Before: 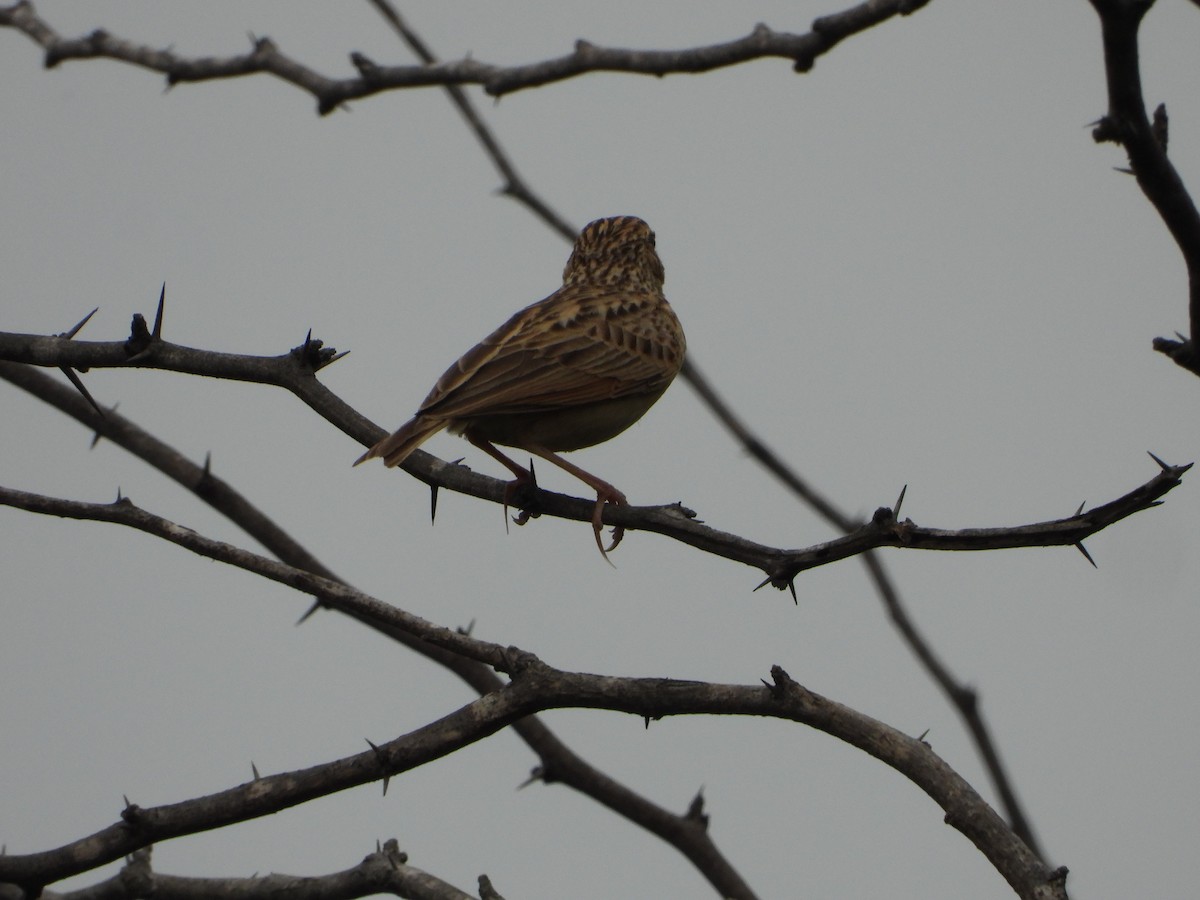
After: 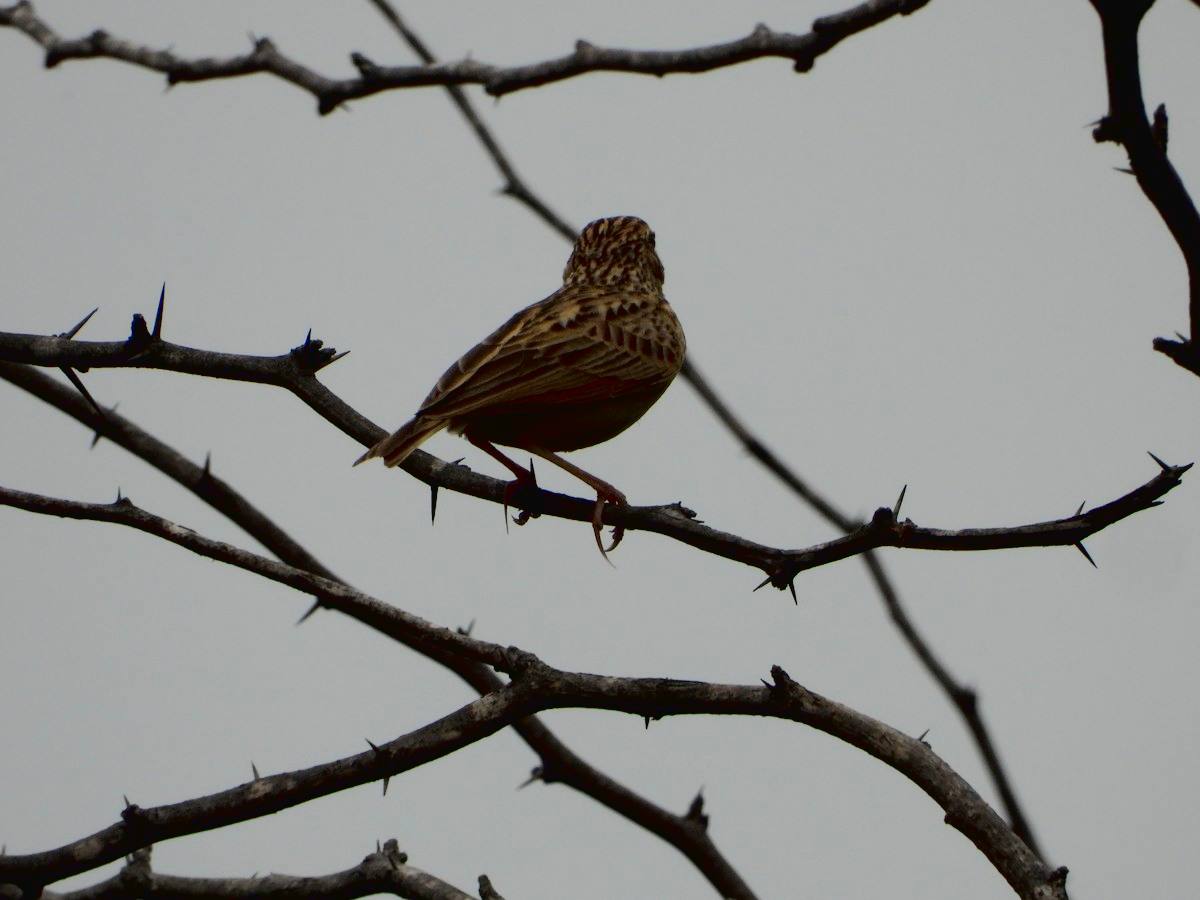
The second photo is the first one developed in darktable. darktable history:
tone curve: curves: ch0 [(0, 0.023) (0.037, 0.04) (0.131, 0.128) (0.304, 0.331) (0.504, 0.584) (0.616, 0.687) (0.704, 0.764) (0.808, 0.823) (1, 1)]; ch1 [(0, 0) (0.301, 0.3) (0.477, 0.472) (0.493, 0.497) (0.508, 0.501) (0.544, 0.541) (0.563, 0.565) (0.626, 0.66) (0.721, 0.776) (1, 1)]; ch2 [(0, 0) (0.249, 0.216) (0.349, 0.343) (0.424, 0.442) (0.476, 0.483) (0.502, 0.5) (0.517, 0.519) (0.532, 0.553) (0.569, 0.587) (0.634, 0.628) (0.706, 0.729) (0.828, 0.742) (1, 0.9)], color space Lab, linked channels, preserve colors none
exposure: black level correction 0.01, exposure 0.01 EV, compensate highlight preservation false
